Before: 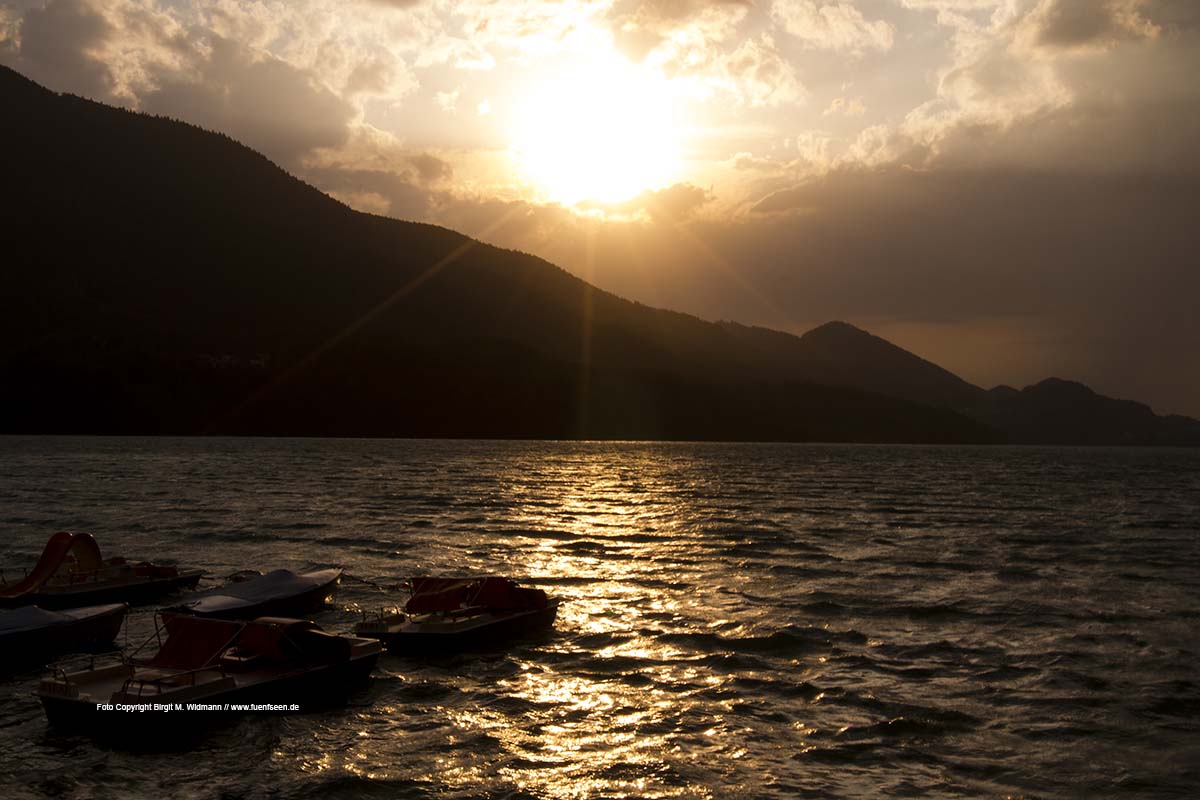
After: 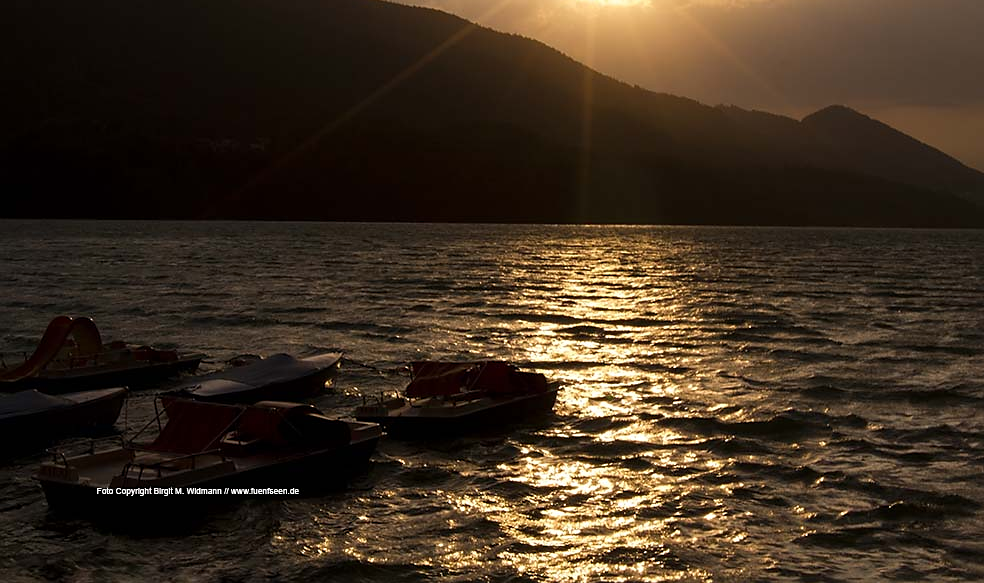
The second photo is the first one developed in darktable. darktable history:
sharpen: radius 1.535, amount 0.366, threshold 1.244
levels: mode automatic
crop: top 27.037%, right 17.991%
